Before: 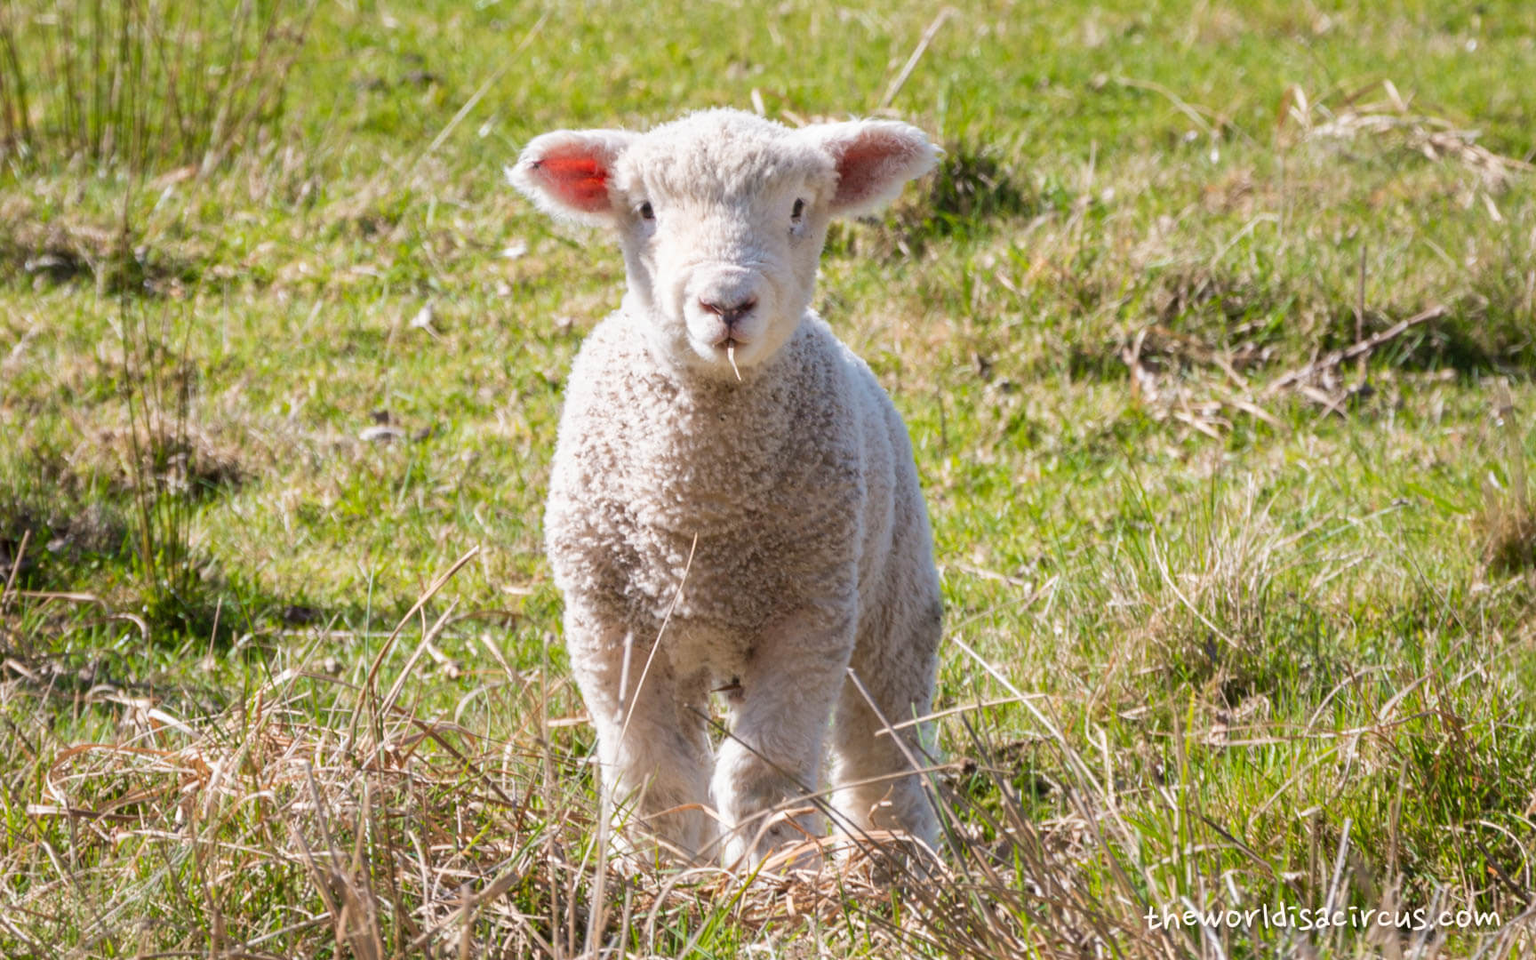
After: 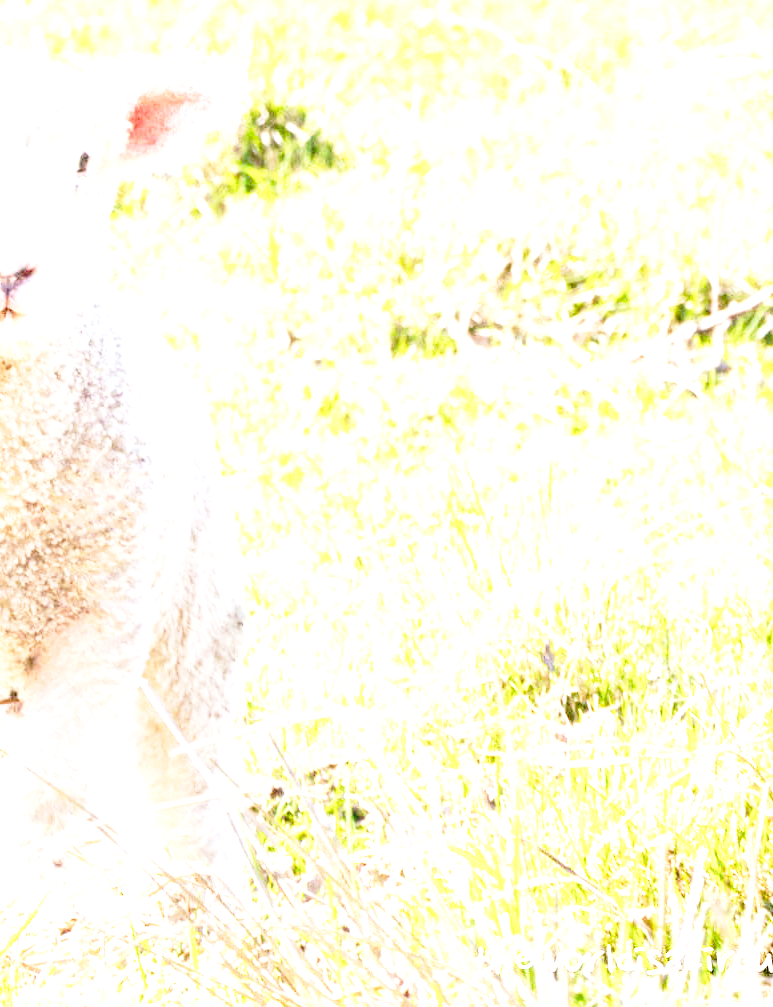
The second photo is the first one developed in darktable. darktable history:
color correction: highlights b* -0.006, saturation 0.994
exposure: exposure 1.992 EV, compensate exposure bias true, compensate highlight preservation false
tone equalizer: -8 EV -0.789 EV, -7 EV -0.671 EV, -6 EV -0.623 EV, -5 EV -0.41 EV, -3 EV 0.381 EV, -2 EV 0.6 EV, -1 EV 0.688 EV, +0 EV 0.722 EV
base curve: curves: ch0 [(0, 0) (0.028, 0.03) (0.121, 0.232) (0.46, 0.748) (0.859, 0.968) (1, 1)], preserve colors none
crop: left 47.163%, top 6.72%, right 8.062%
